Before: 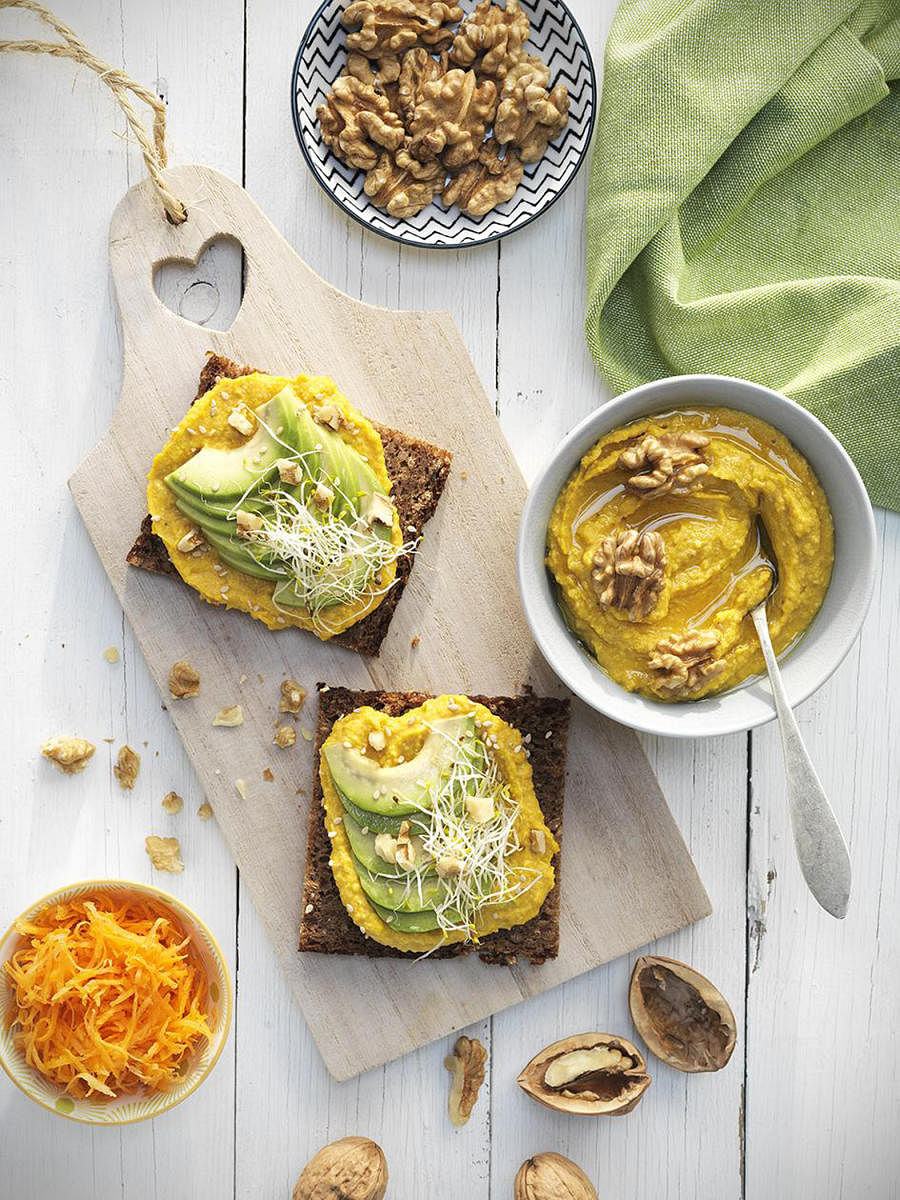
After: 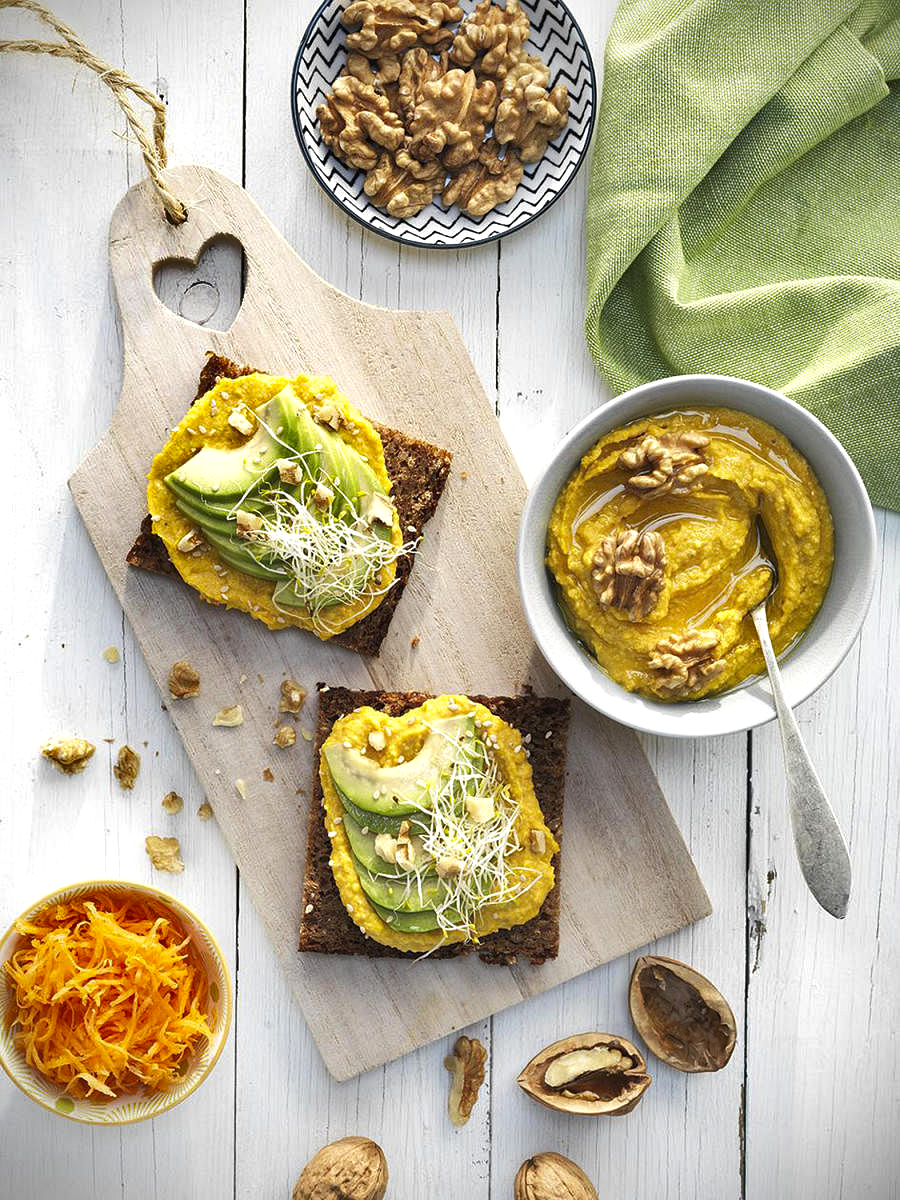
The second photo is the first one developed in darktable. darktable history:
exposure: exposure 0.207 EV, compensate highlight preservation false
shadows and highlights: soften with gaussian
